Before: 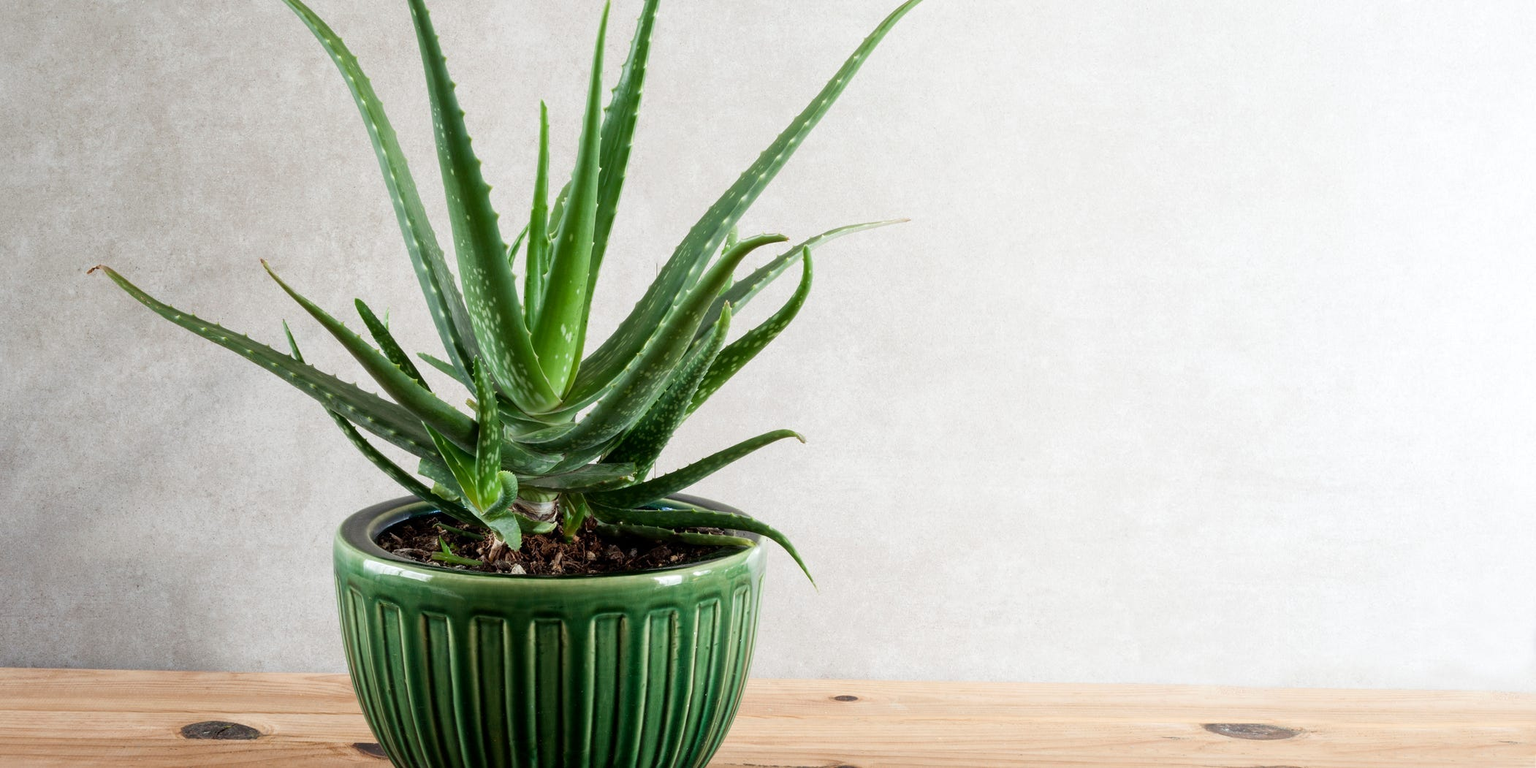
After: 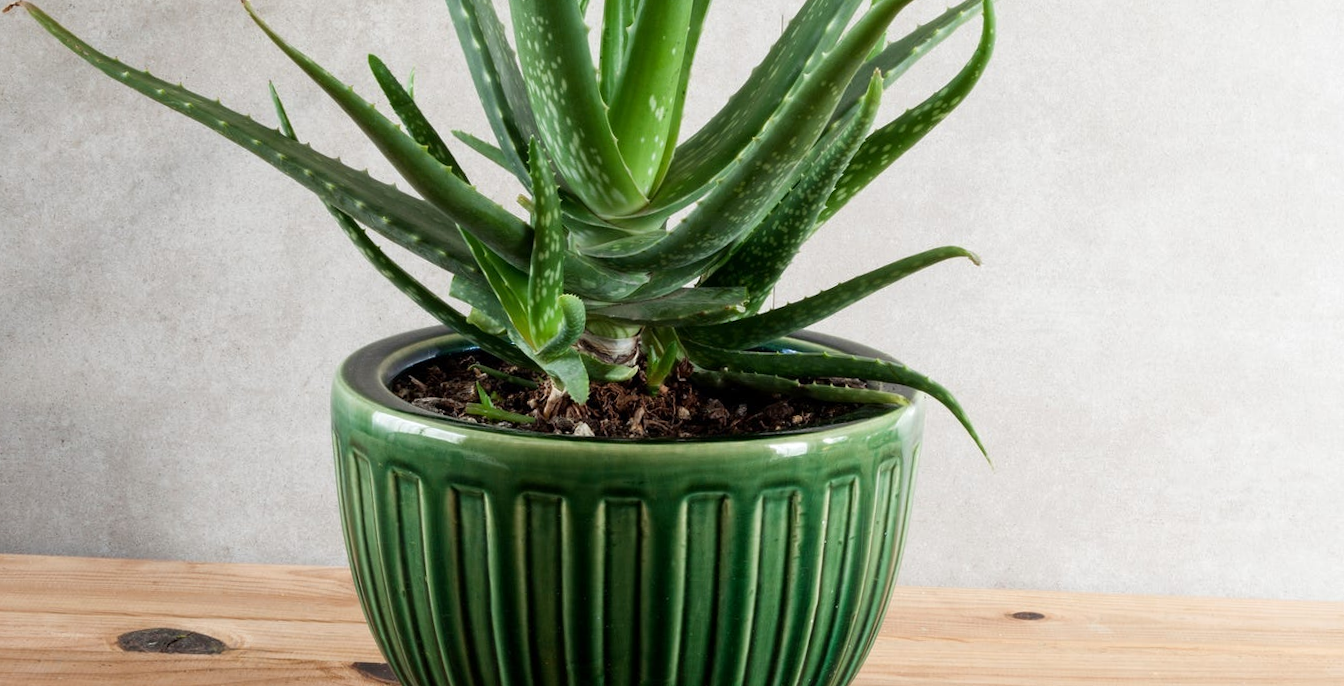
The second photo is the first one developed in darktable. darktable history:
crop and rotate: angle -1.25°, left 3.805%, top 31.807%, right 29.43%
